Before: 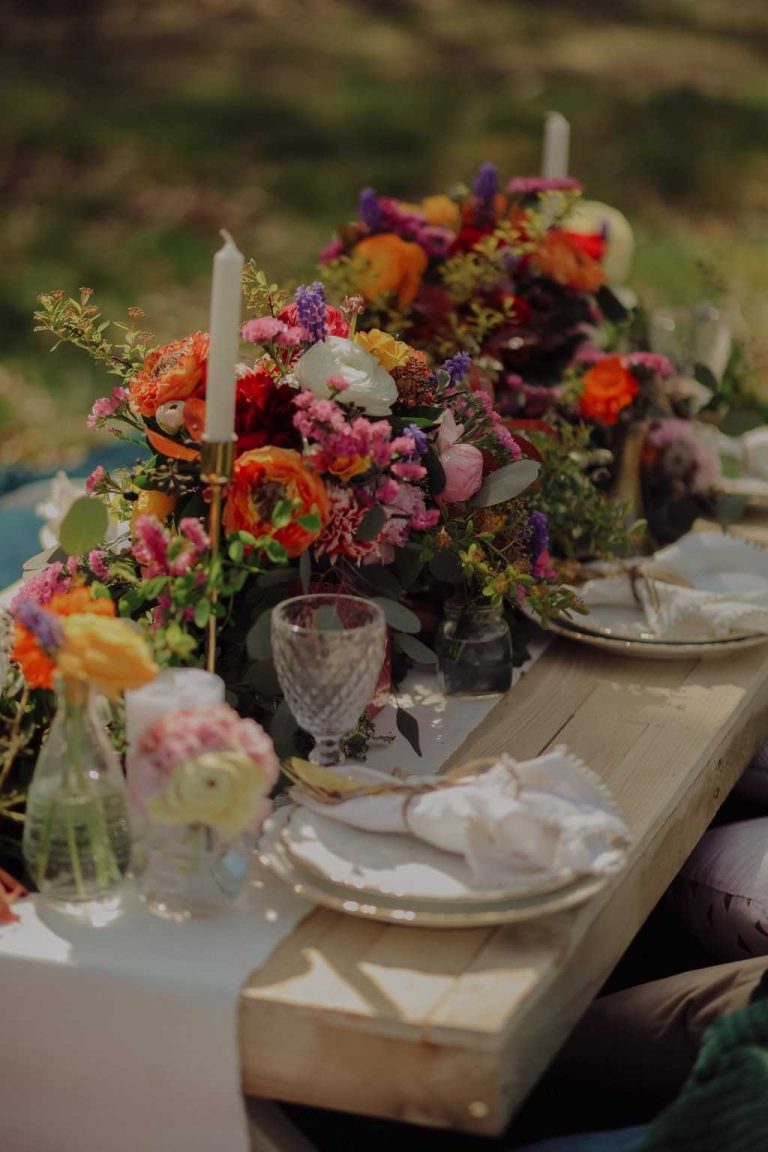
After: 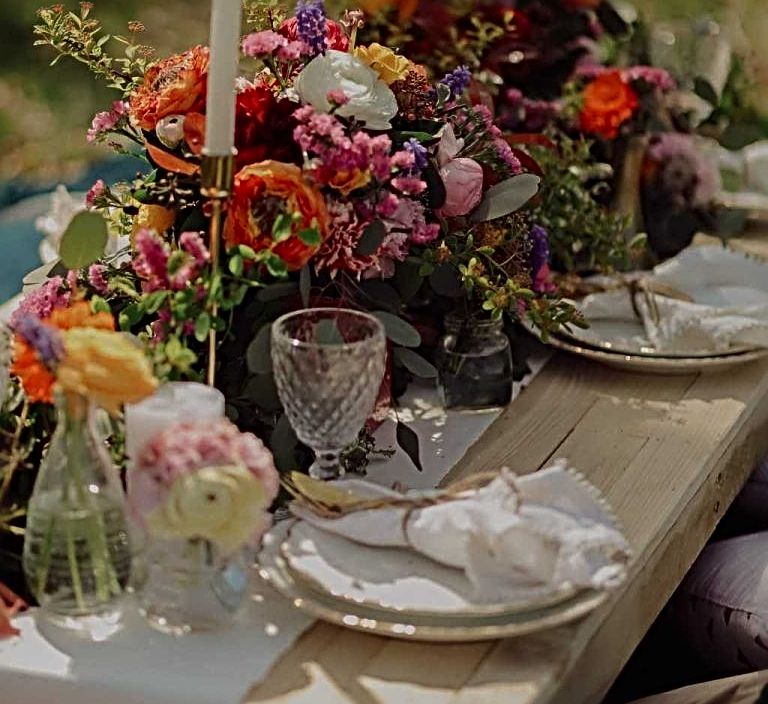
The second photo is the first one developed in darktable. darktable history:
crop and rotate: top 24.895%, bottom 13.951%
sharpen: radius 3.724, amount 0.932
contrast brightness saturation: contrast 0.139
